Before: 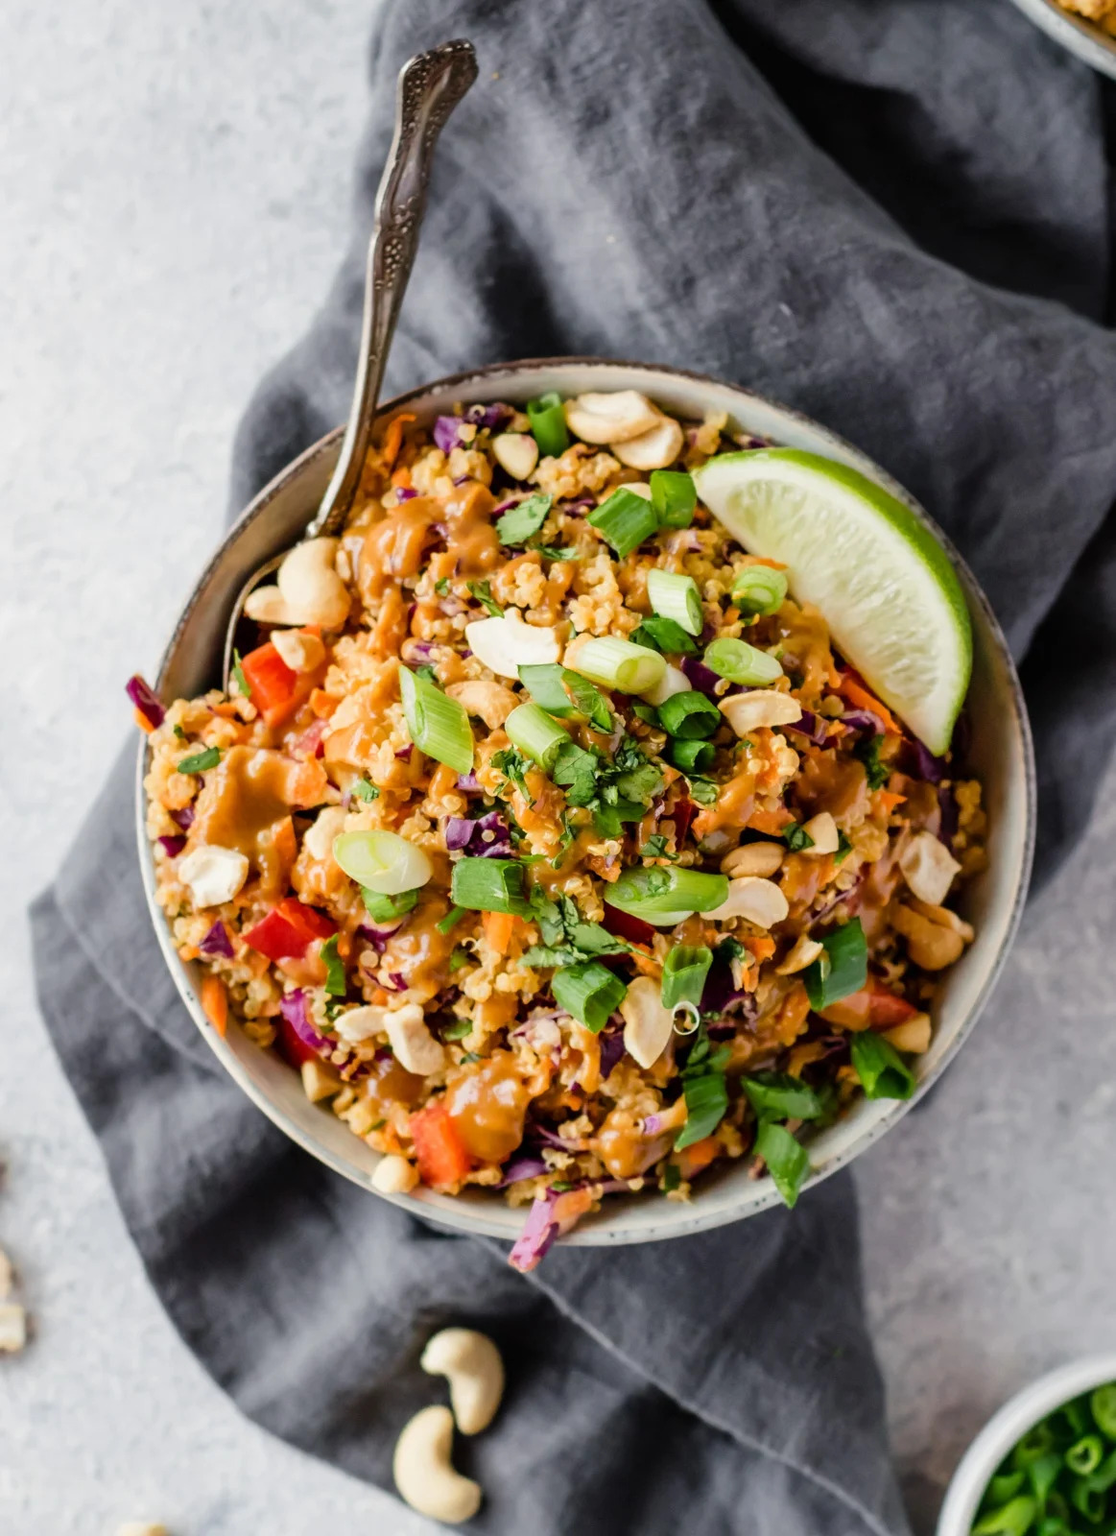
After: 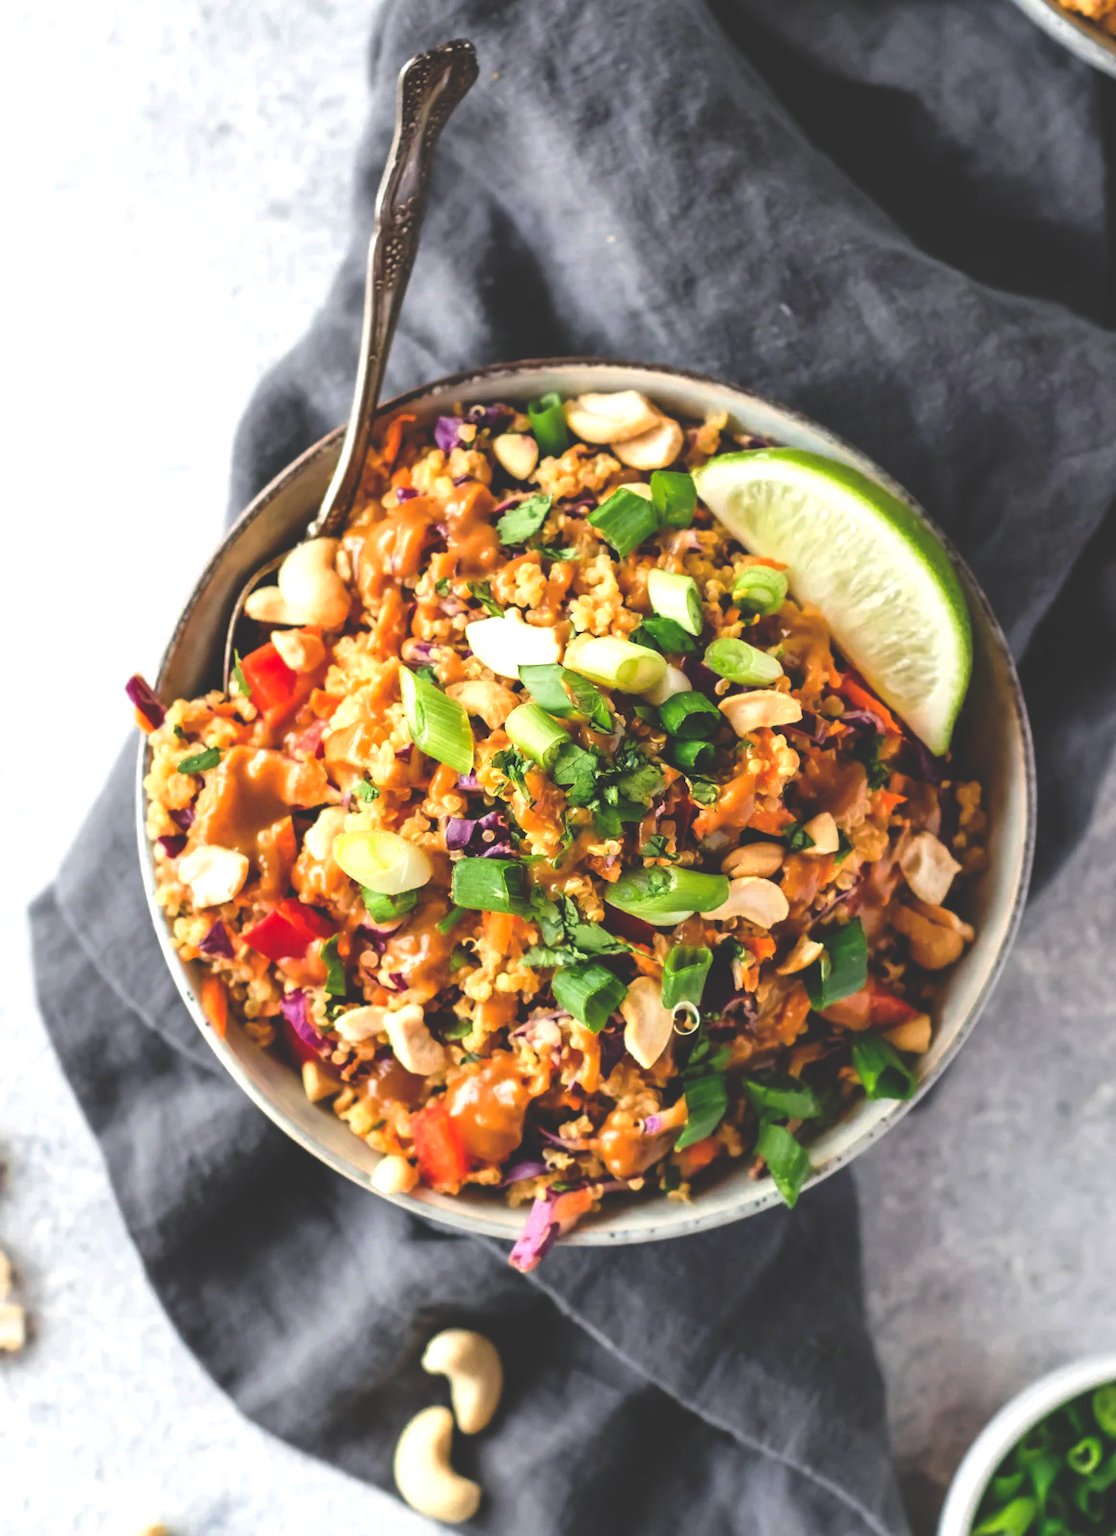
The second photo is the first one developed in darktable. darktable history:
color balance: on, module defaults
rgb curve: curves: ch0 [(0, 0.186) (0.314, 0.284) (0.775, 0.708) (1, 1)], compensate middle gray true, preserve colors none
exposure: black level correction 0.001, exposure 0.5 EV, compensate exposure bias true, compensate highlight preservation false
